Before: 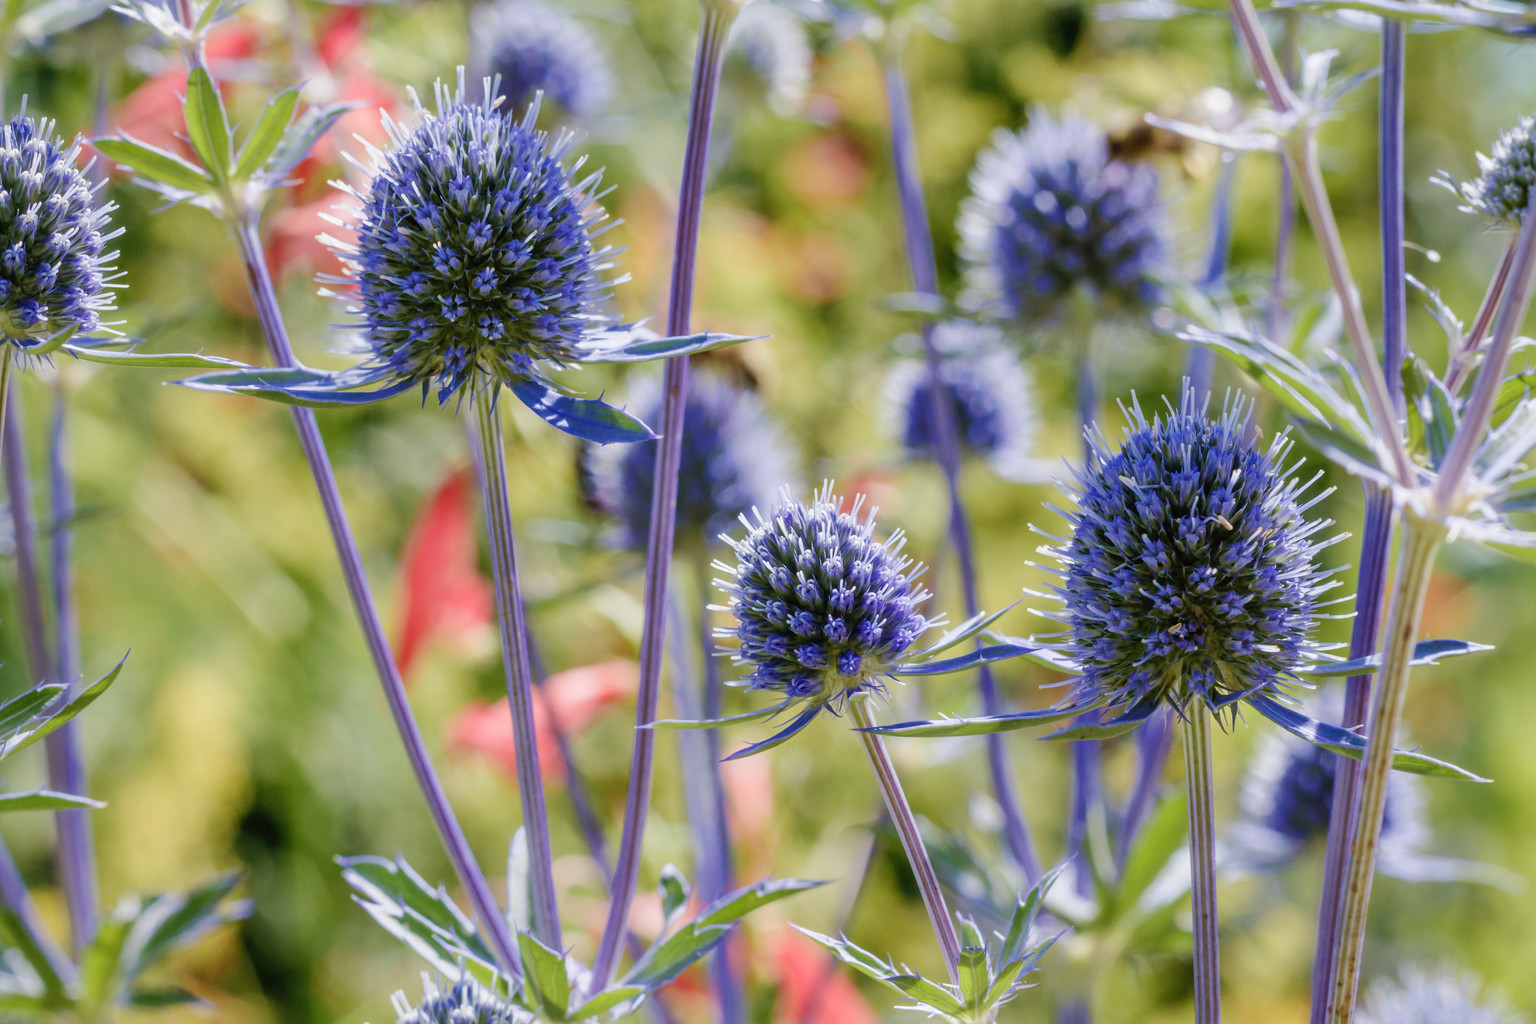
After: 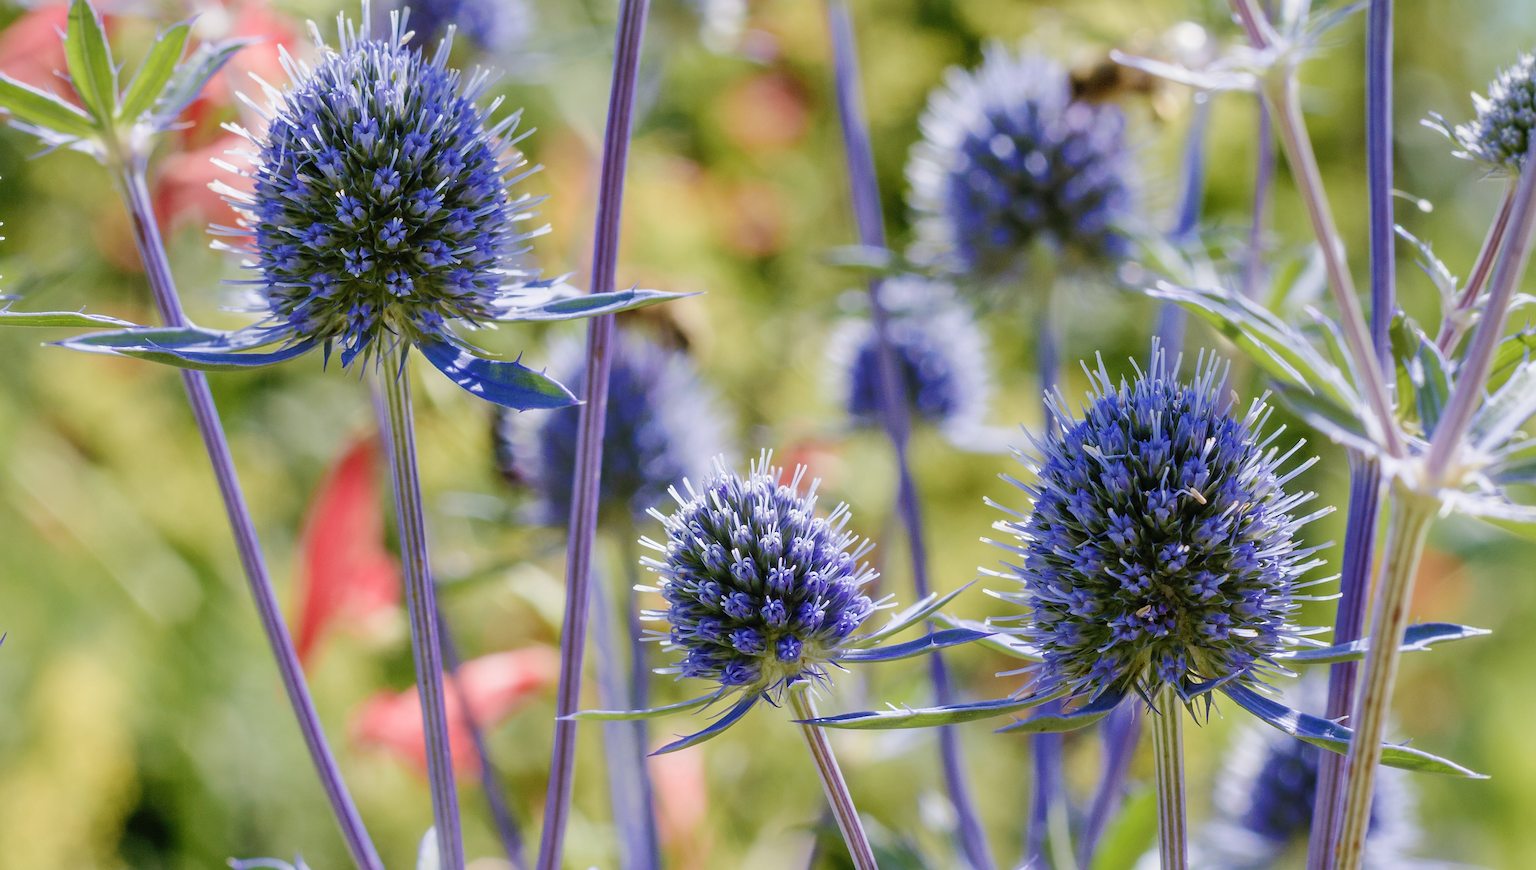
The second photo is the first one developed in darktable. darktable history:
sharpen: on, module defaults
crop: left 8.151%, top 6.601%, bottom 15.34%
